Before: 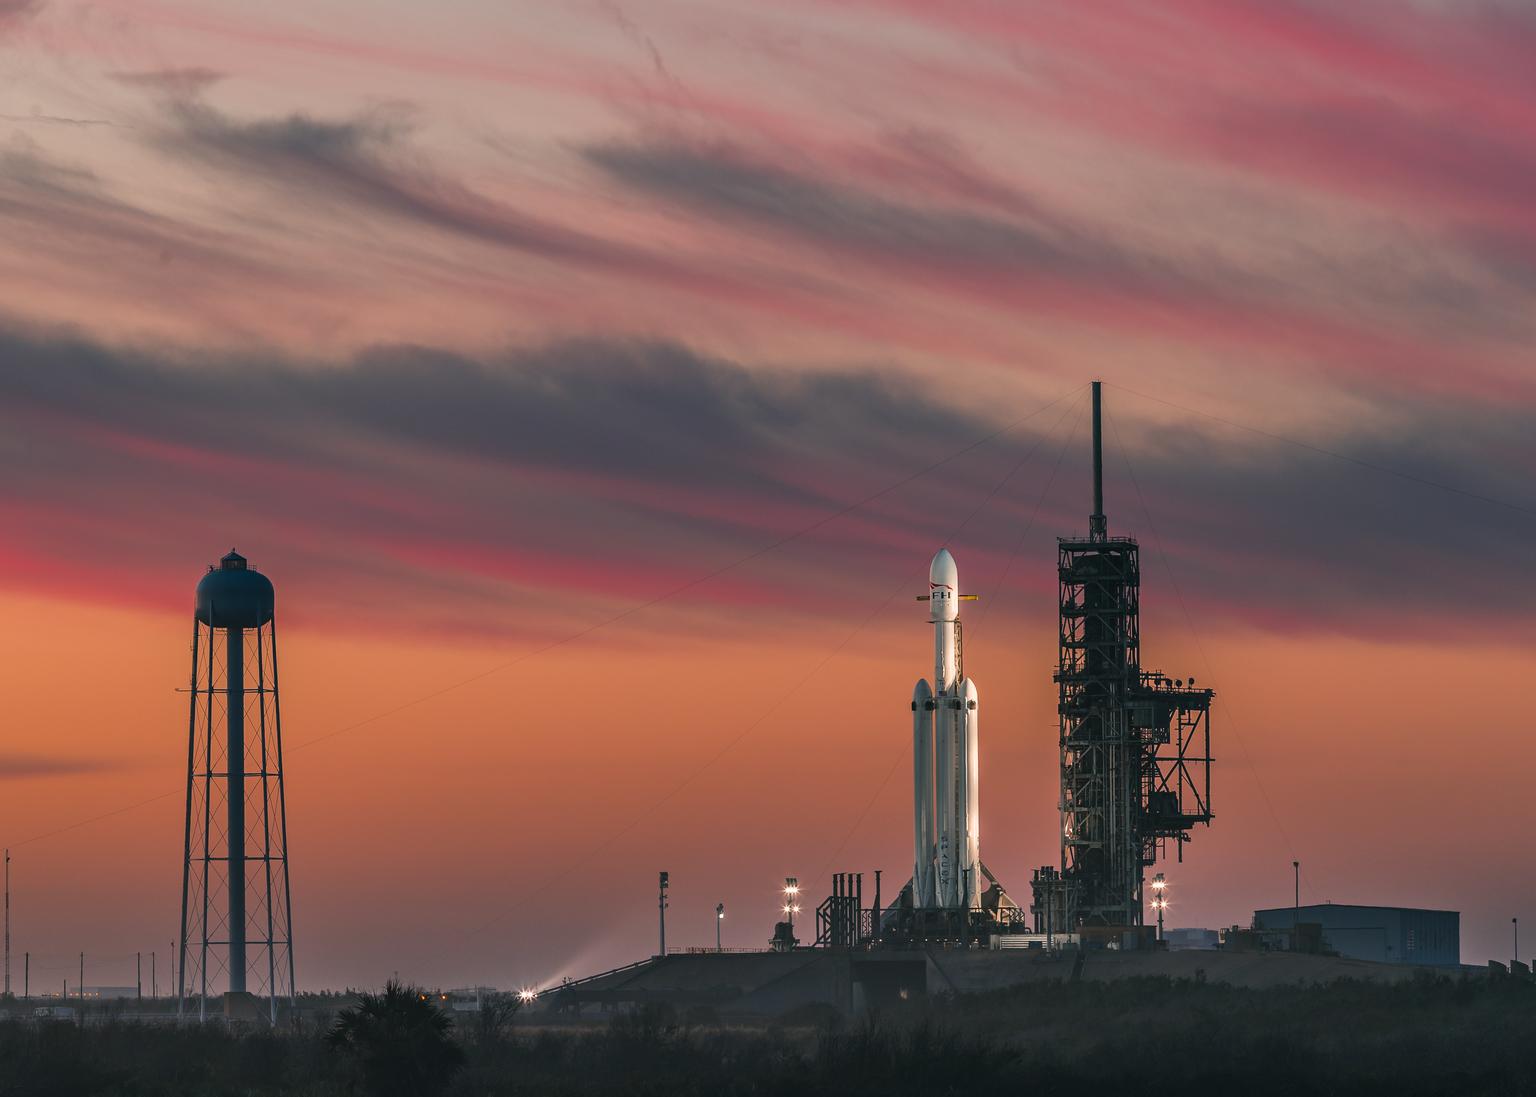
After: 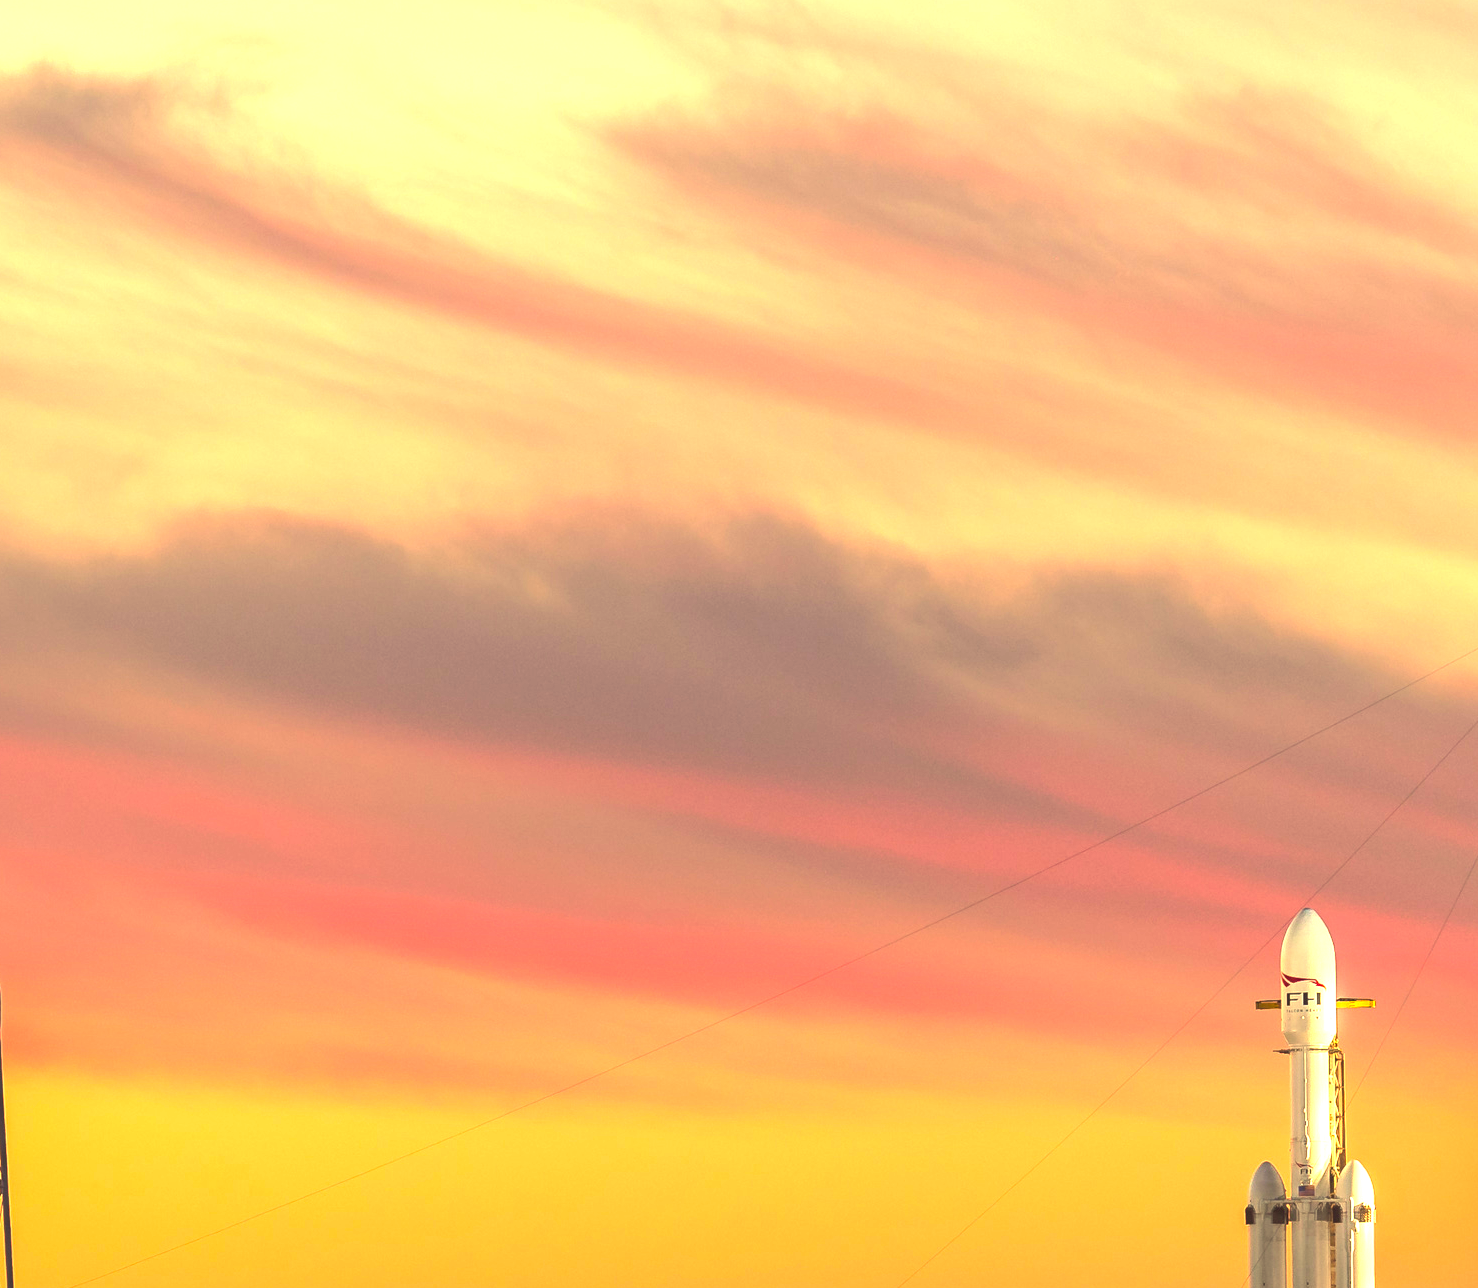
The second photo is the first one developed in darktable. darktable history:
exposure: black level correction 0, exposure 2 EV, compensate highlight preservation false
crop: left 17.835%, top 7.675%, right 32.881%, bottom 32.213%
color correction: highlights a* 10.12, highlights b* 39.04, shadows a* 14.62, shadows b* 3.37
